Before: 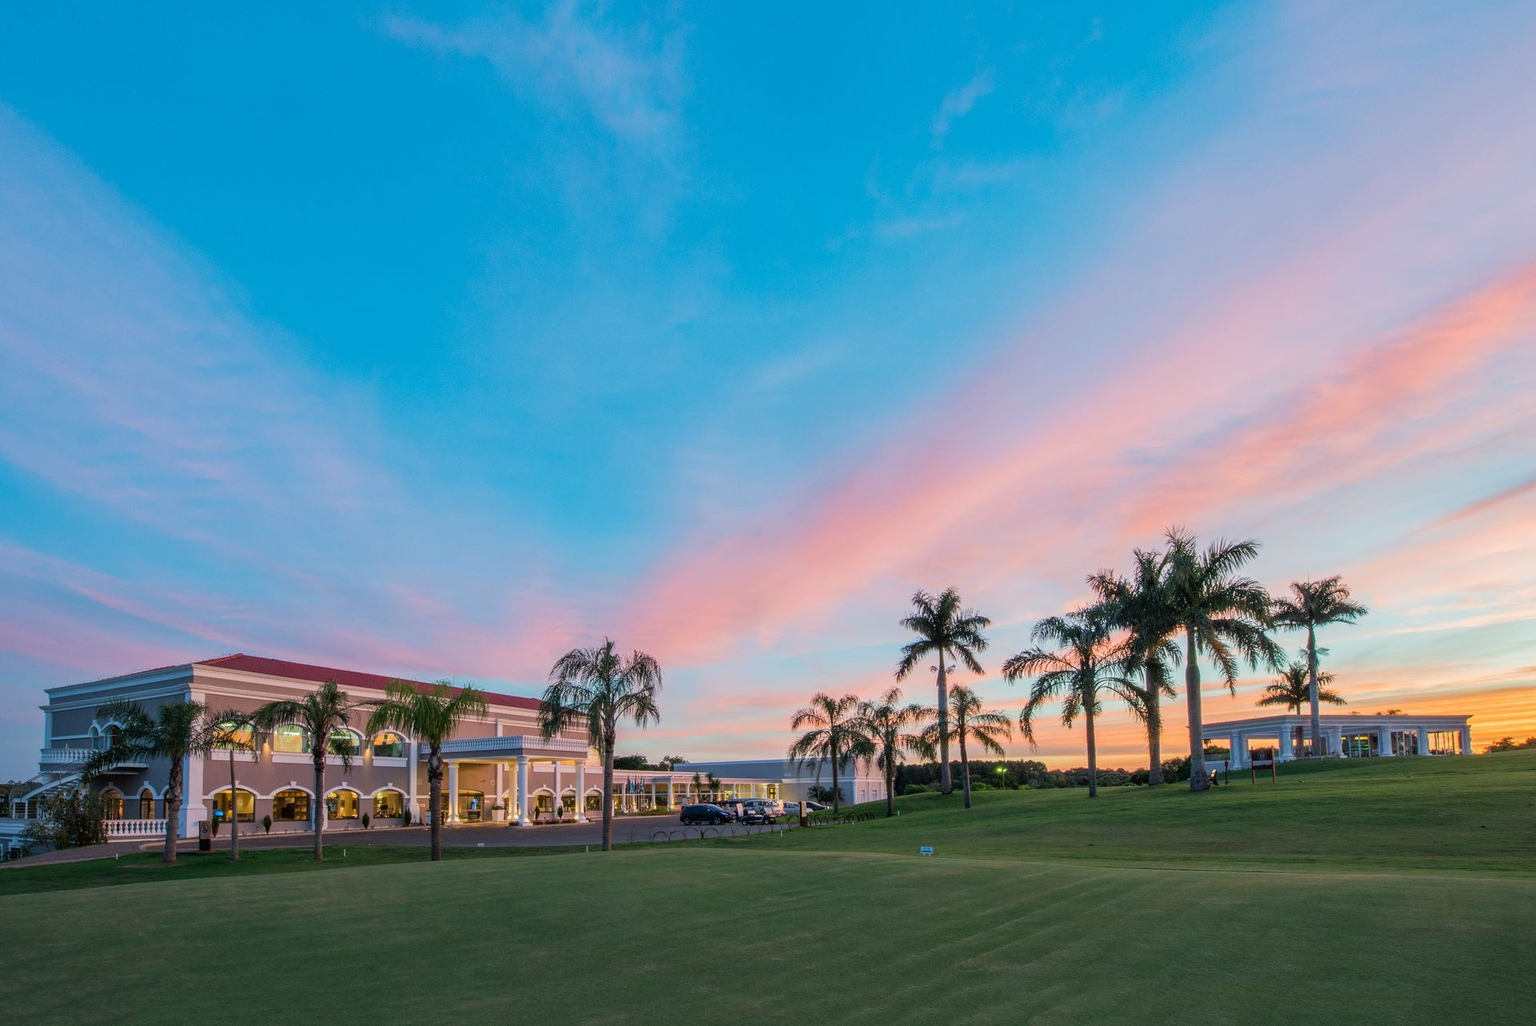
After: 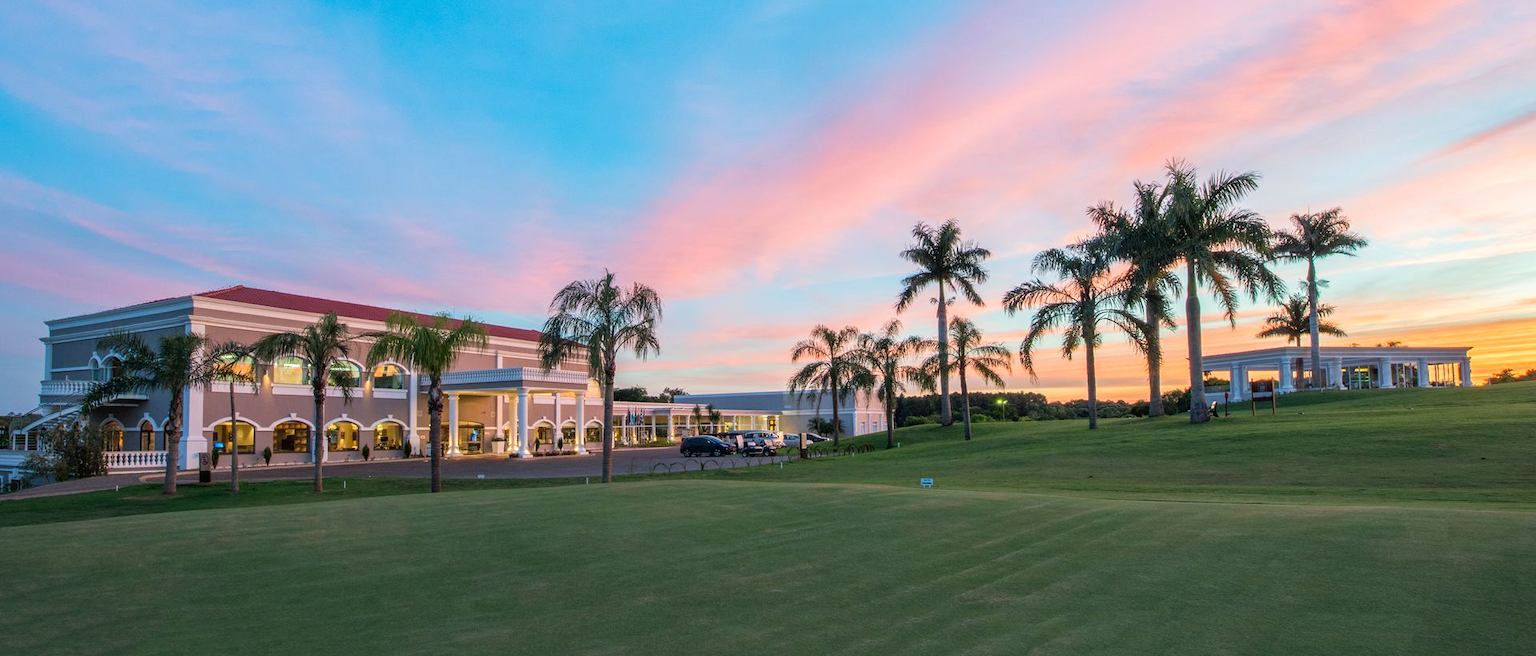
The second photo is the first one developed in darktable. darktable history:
exposure: exposure 0.29 EV, compensate highlight preservation false
crop and rotate: top 35.926%
levels: black 3.8%
